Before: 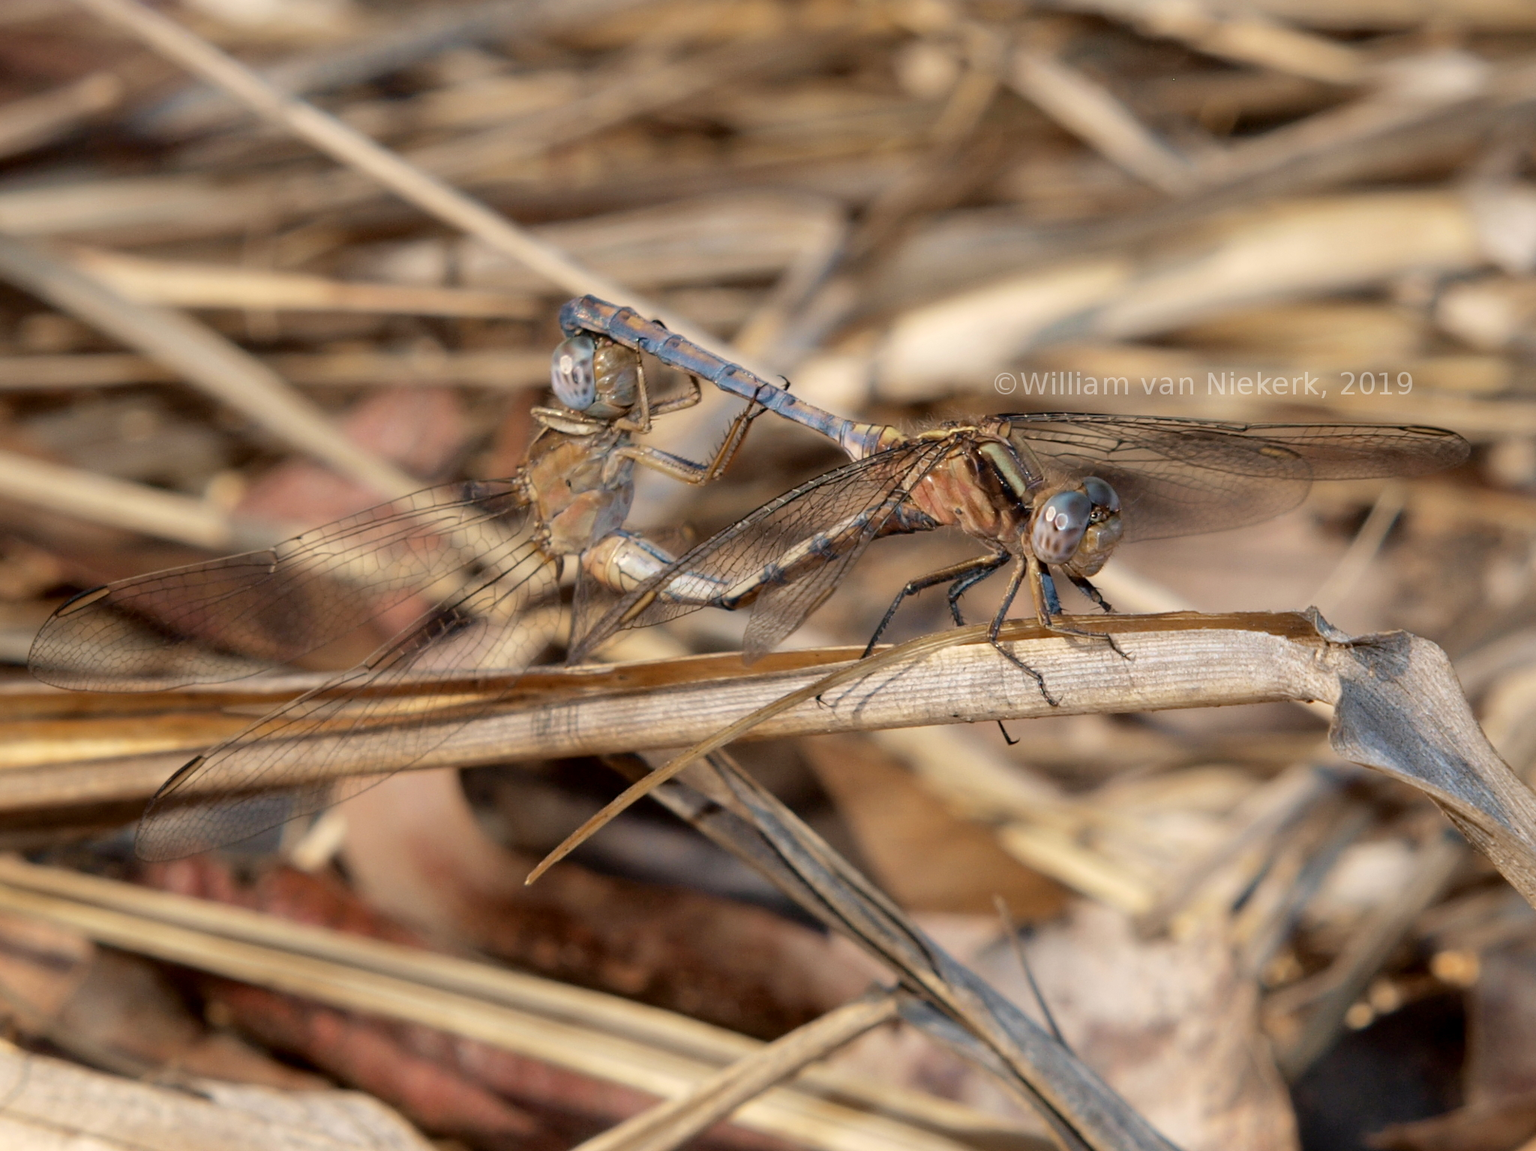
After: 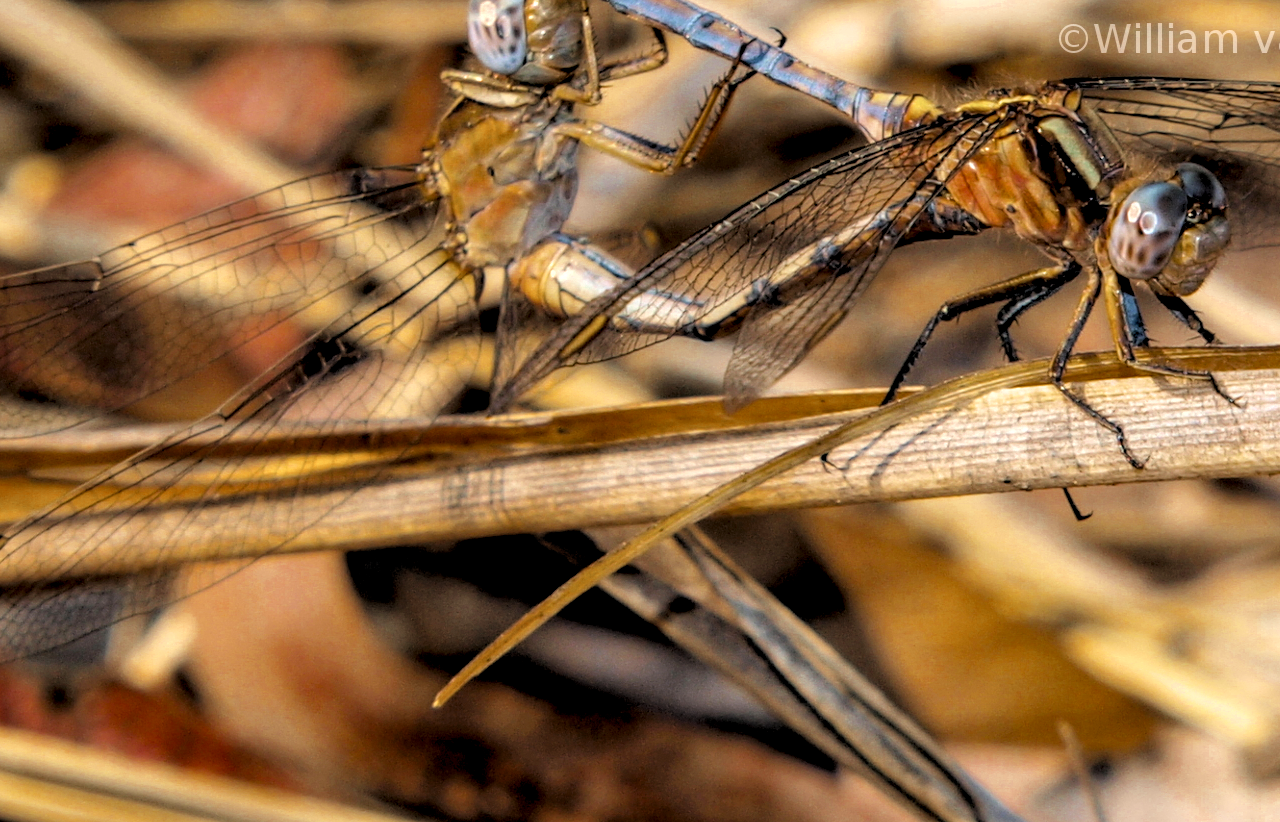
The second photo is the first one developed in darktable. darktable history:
filmic rgb: black relative exposure -5.01 EV, white relative exposure 3.18 EV, threshold 5.96 EV, hardness 3.42, contrast 1.189, highlights saturation mix -30.52%, color science v6 (2022), enable highlight reconstruction true
exposure: exposure 0.201 EV, compensate highlight preservation false
crop: left 13.049%, top 30.818%, right 24.414%, bottom 15.601%
color zones: curves: ch0 [(0, 0.5) (0.125, 0.4) (0.25, 0.5) (0.375, 0.4) (0.5, 0.4) (0.625, 0.6) (0.75, 0.6) (0.875, 0.5)]; ch1 [(0, 0.4) (0.125, 0.5) (0.25, 0.4) (0.375, 0.4) (0.5, 0.4) (0.625, 0.4) (0.75, 0.5) (0.875, 0.4)]; ch2 [(0, 0.6) (0.125, 0.5) (0.25, 0.5) (0.375, 0.6) (0.5, 0.6) (0.625, 0.5) (0.75, 0.5) (0.875, 0.5)]
color balance rgb: global offset › hue 170.41°, perceptual saturation grading › global saturation 61.141%, perceptual saturation grading › highlights 21.048%, perceptual saturation grading › shadows -49.978%, global vibrance 9.348%
local contrast: detail 150%
